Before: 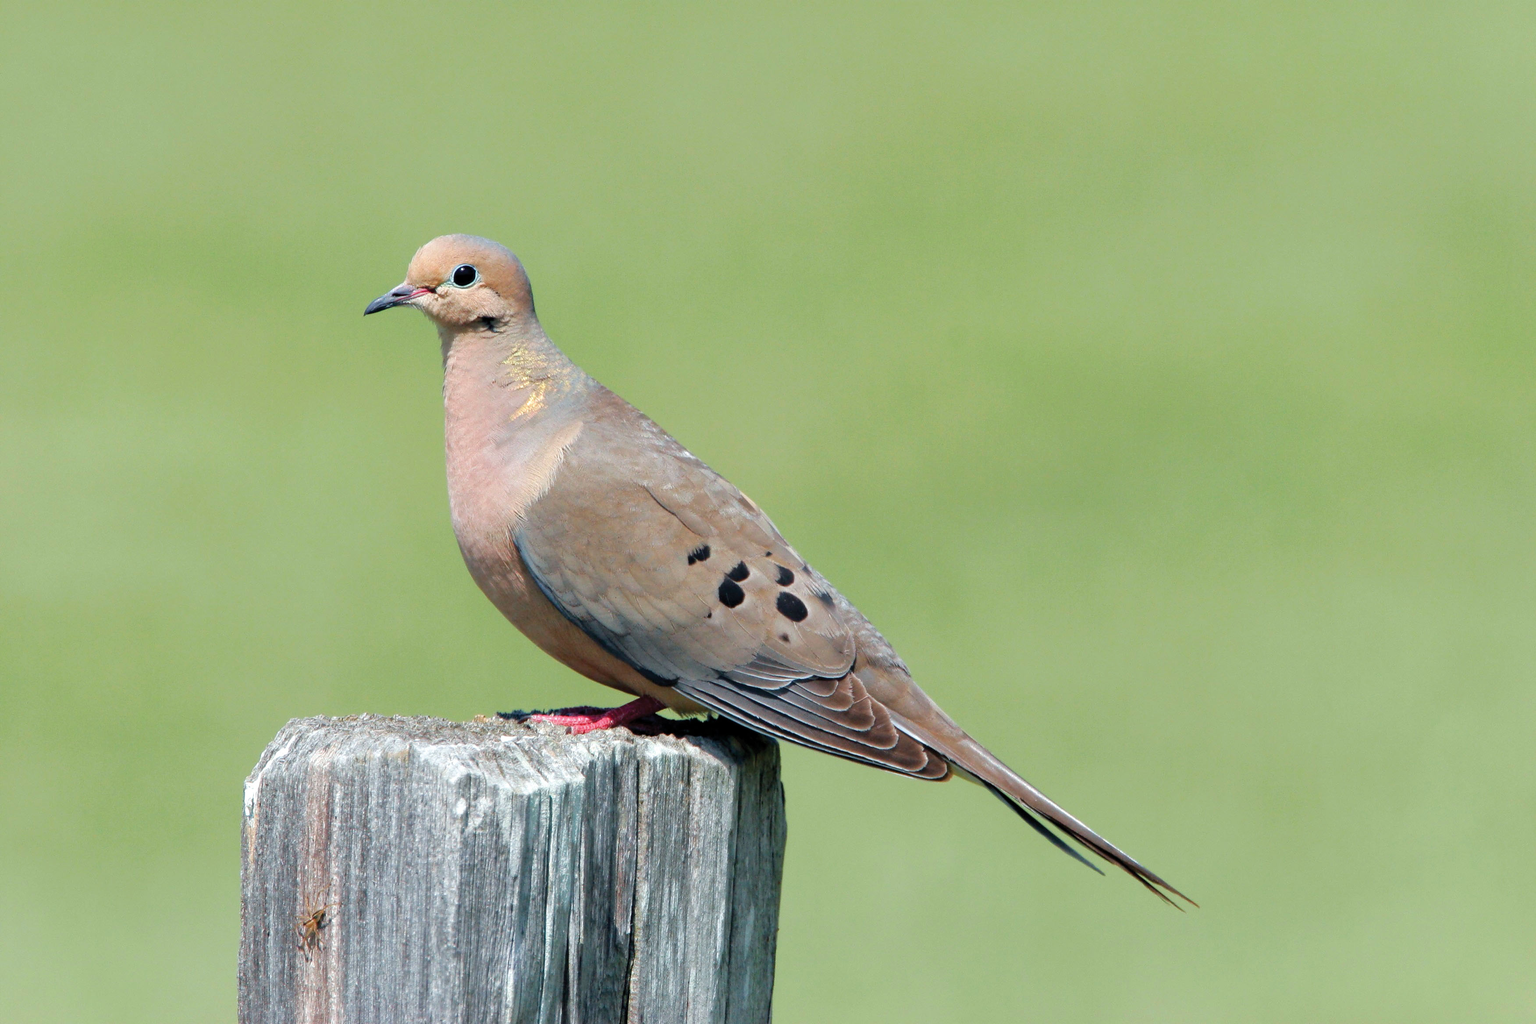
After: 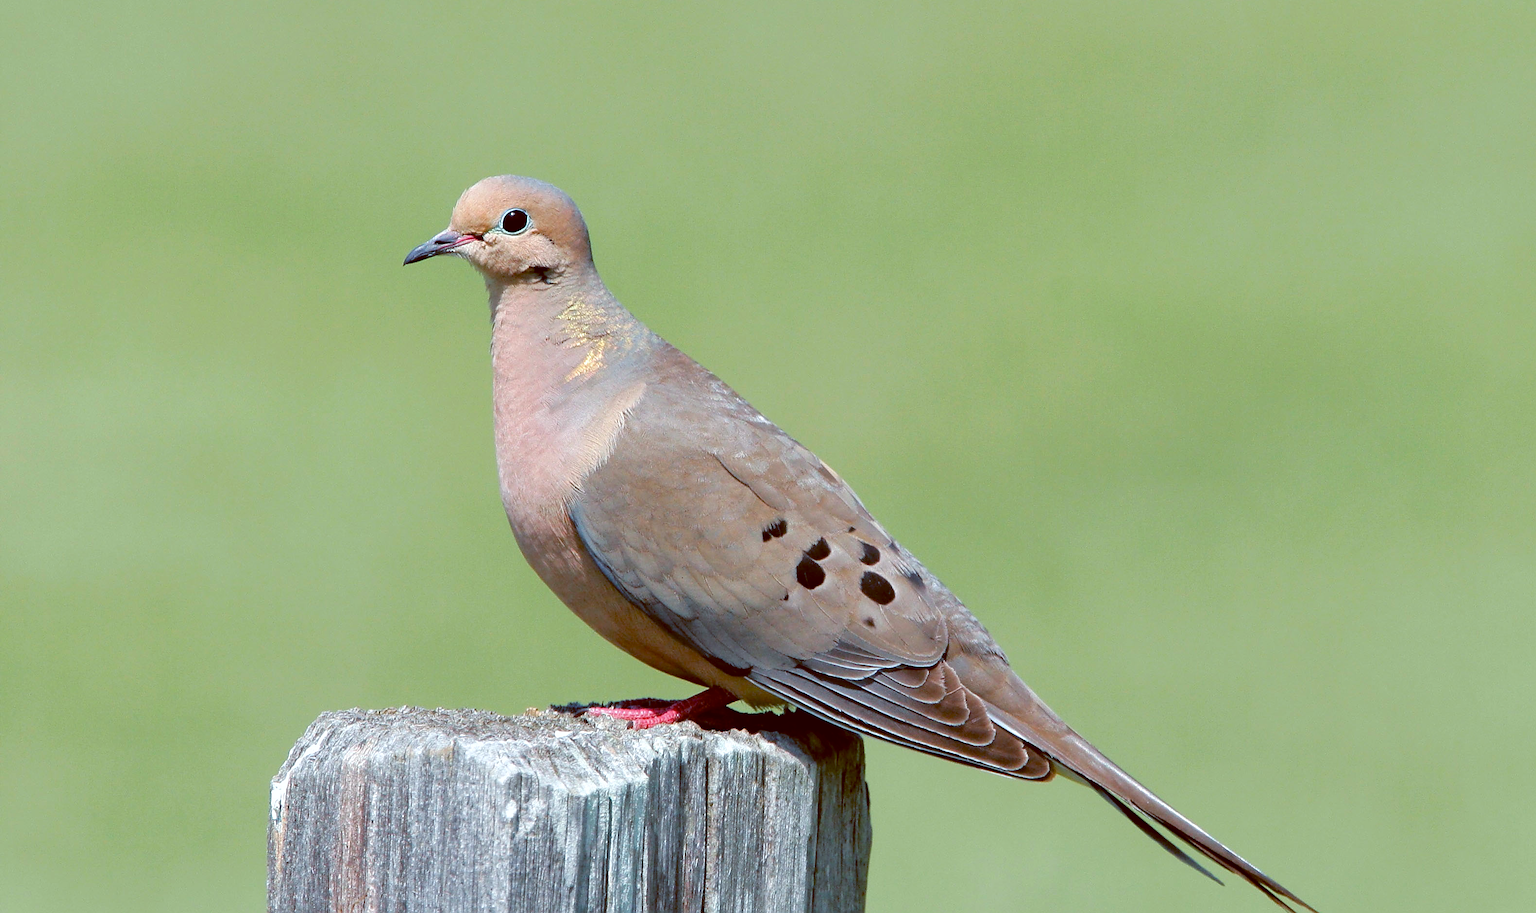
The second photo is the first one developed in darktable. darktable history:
crop: top 7.49%, right 9.717%, bottom 11.943%
sharpen: on, module defaults
color balance: lift [1, 1.015, 1.004, 0.985], gamma [1, 0.958, 0.971, 1.042], gain [1, 0.956, 0.977, 1.044]
